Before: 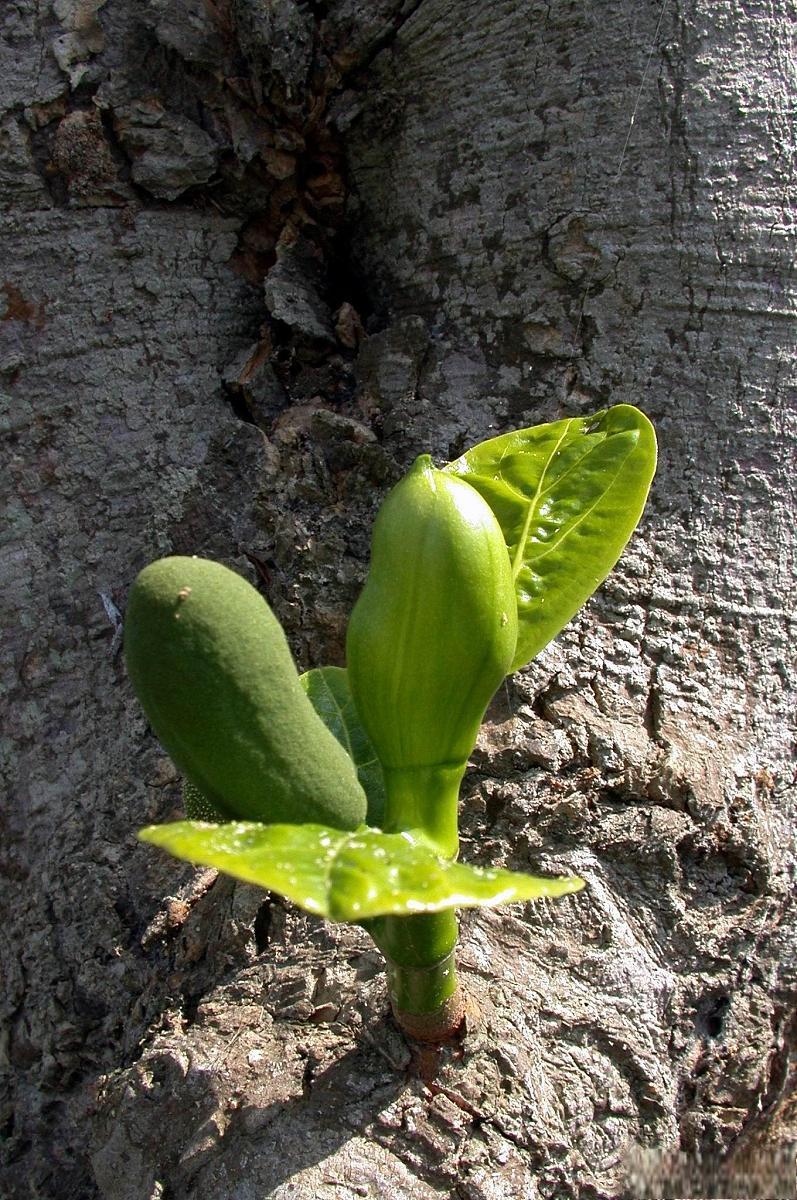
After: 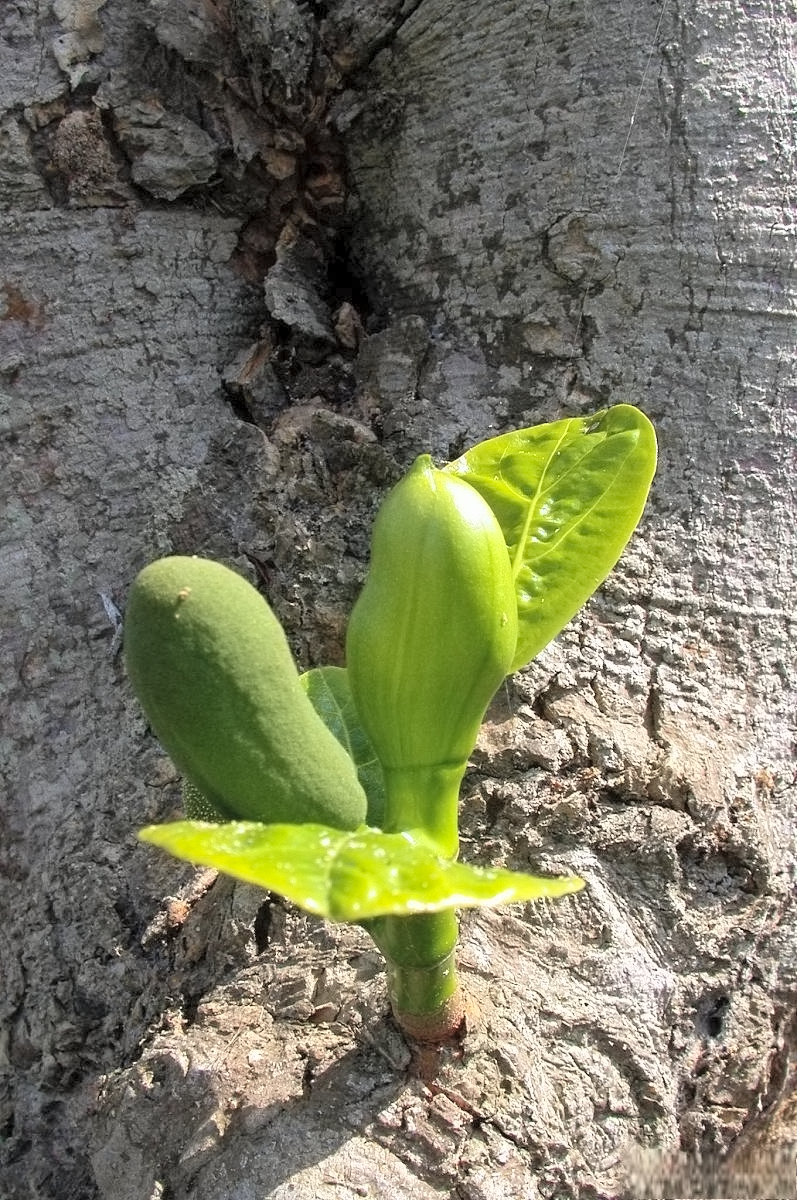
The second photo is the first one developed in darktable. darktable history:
contrast equalizer: octaves 7, y [[0.5 ×6], [0.5 ×6], [0.5 ×6], [0 ×6], [0, 0.039, 0.251, 0.29, 0.293, 0.292]]
contrast brightness saturation: contrast 0.097, brightness 0.312, saturation 0.15
